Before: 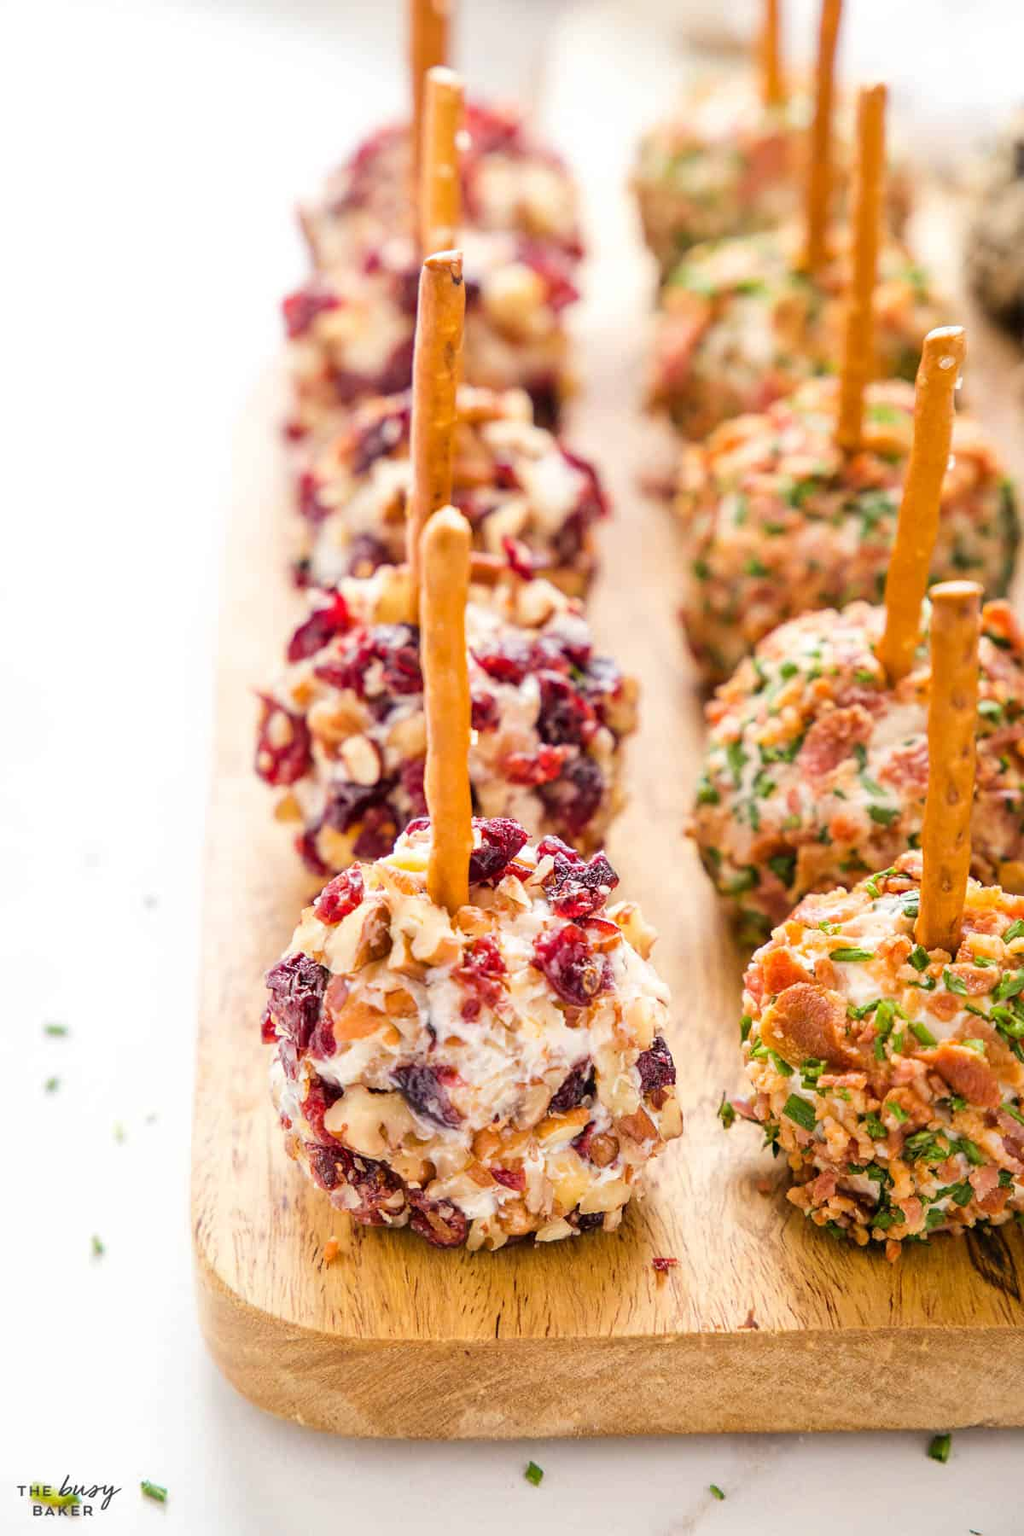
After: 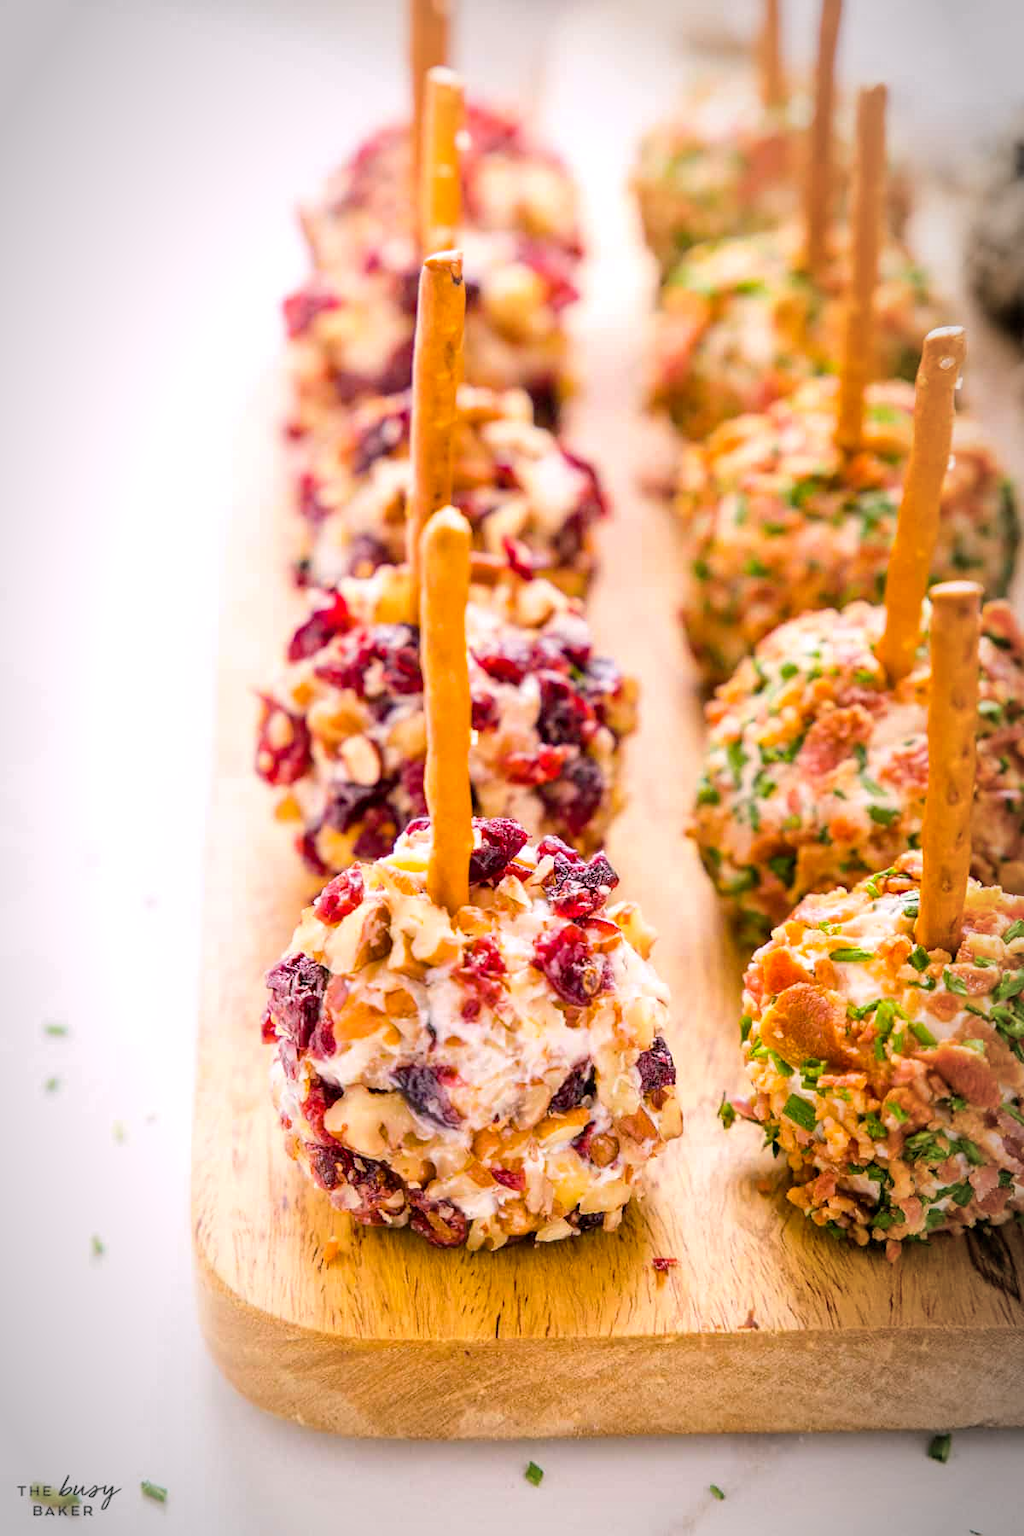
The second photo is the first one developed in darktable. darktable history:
color balance rgb: shadows lift › chroma 2%, shadows lift › hue 217.2°, power › chroma 0.25%, power › hue 60°, highlights gain › chroma 1.5%, highlights gain › hue 309.6°, global offset › luminance -0.25%, perceptual saturation grading › global saturation 15%, global vibrance 15%
levels: levels [0, 0.492, 0.984]
shadows and highlights: radius 93.07, shadows -14.46, white point adjustment 0.23, highlights 31.48, compress 48.23%, highlights color adjustment 52.79%, soften with gaussian
vignetting: automatic ratio true
